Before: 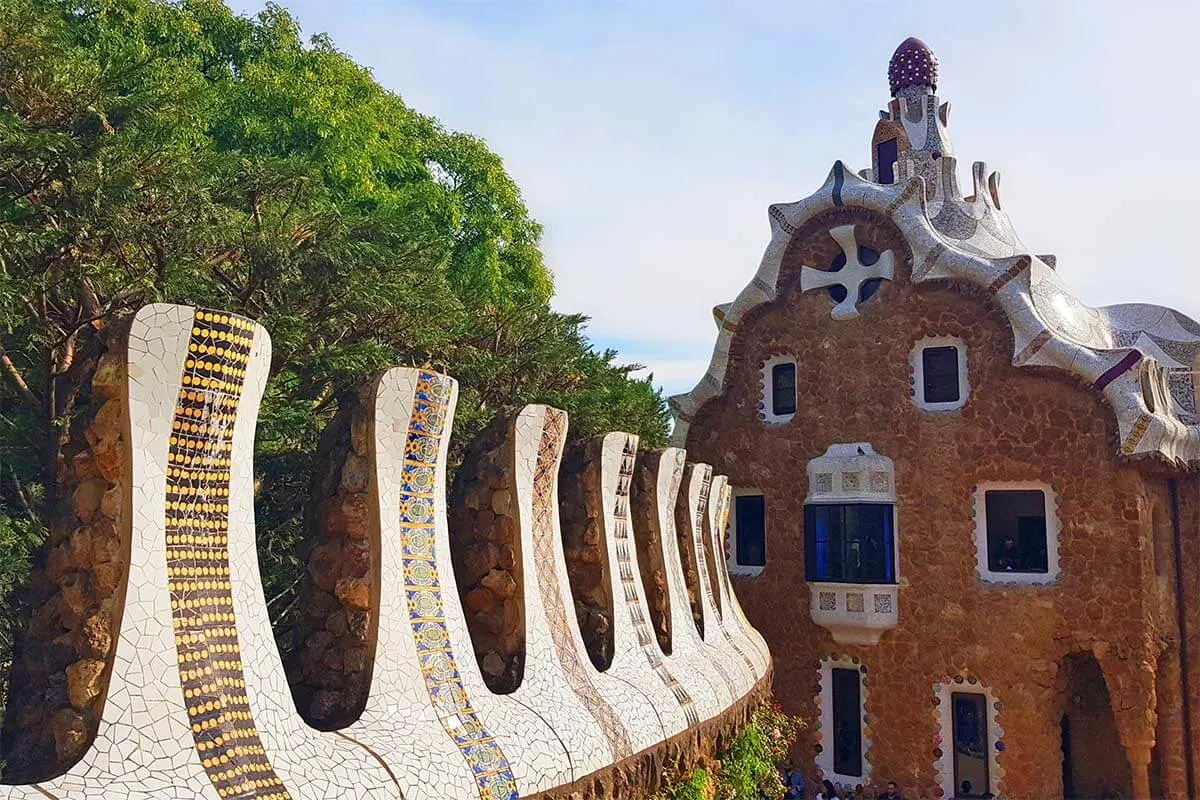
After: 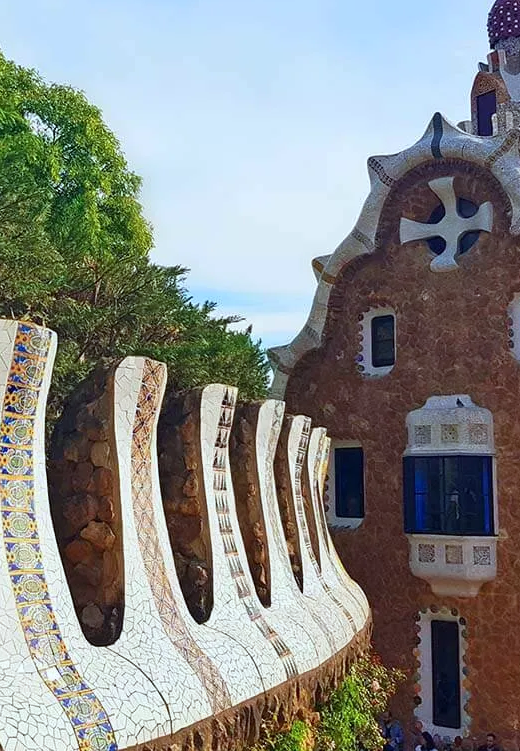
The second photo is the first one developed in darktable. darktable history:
crop: left 33.452%, top 6.025%, right 23.155%
color calibration: illuminant Planckian (black body), adaptation linear Bradford (ICC v4), x 0.361, y 0.366, temperature 4511.61 K, saturation algorithm version 1 (2020)
